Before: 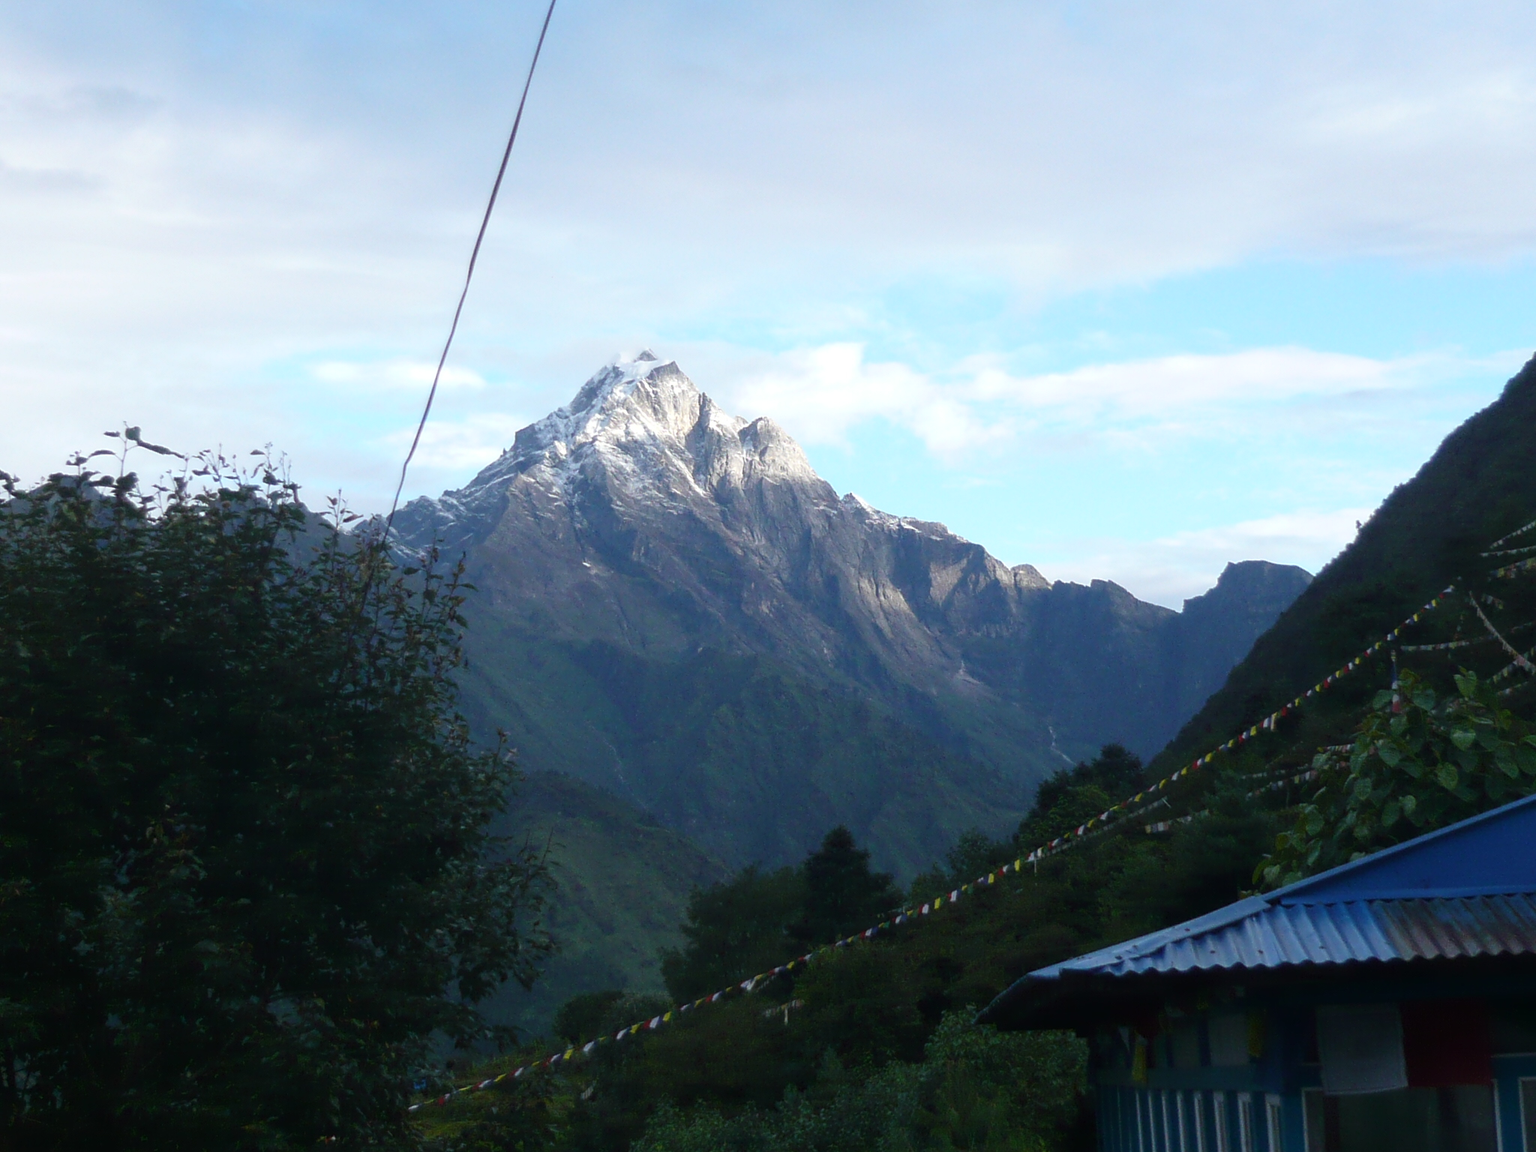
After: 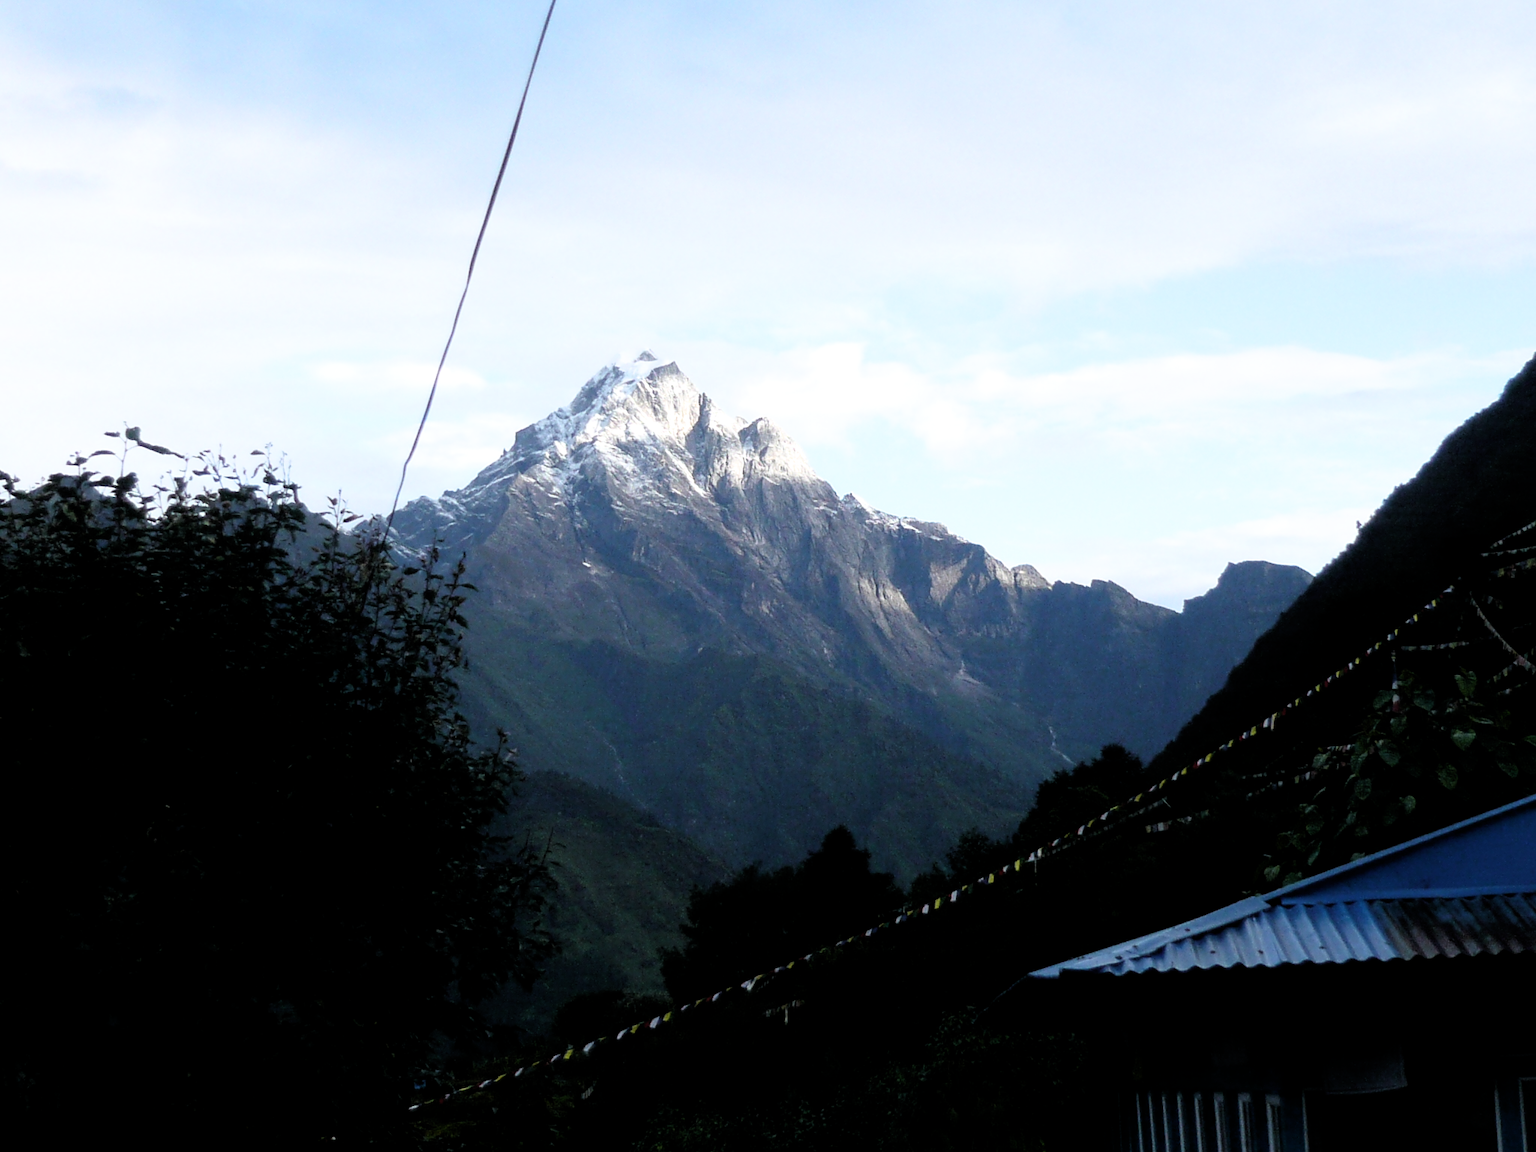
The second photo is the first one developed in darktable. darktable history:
filmic rgb: black relative exposure -5.62 EV, white relative exposure 2.48 EV, target black luminance 0%, hardness 4.53, latitude 67.13%, contrast 1.461, shadows ↔ highlights balance -4.07%, color science v6 (2022)
exposure: compensate highlight preservation false
